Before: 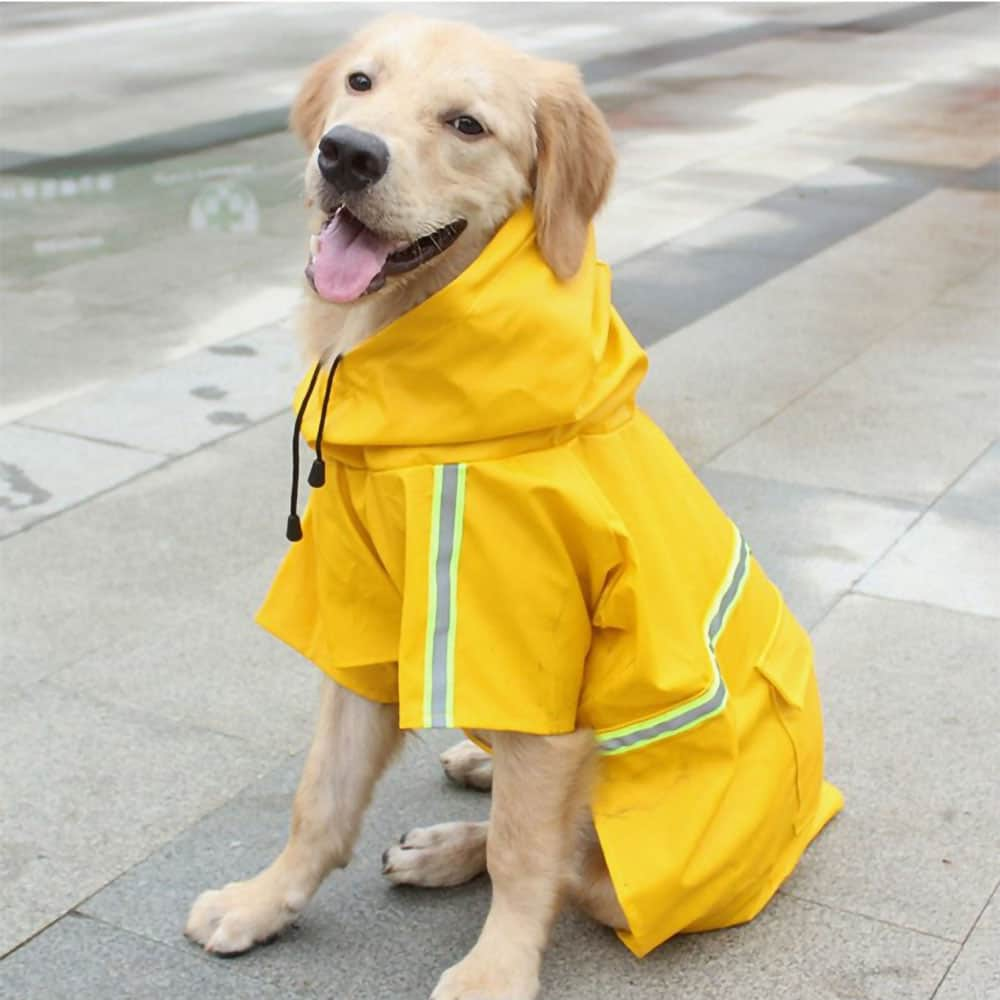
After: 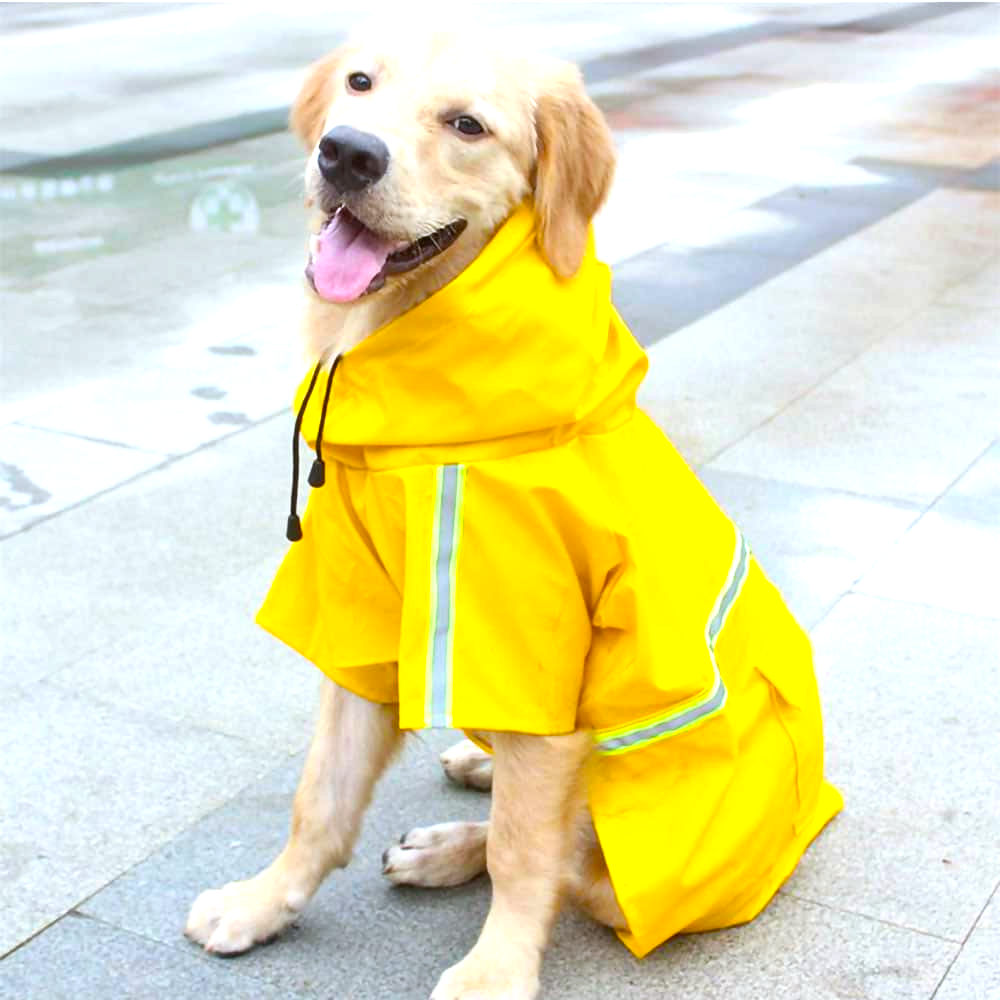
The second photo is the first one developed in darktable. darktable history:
exposure: exposure 0.669 EV, compensate highlight preservation false
white balance: red 0.967, blue 1.049
color balance rgb: linear chroma grading › global chroma 15%, perceptual saturation grading › global saturation 30%
